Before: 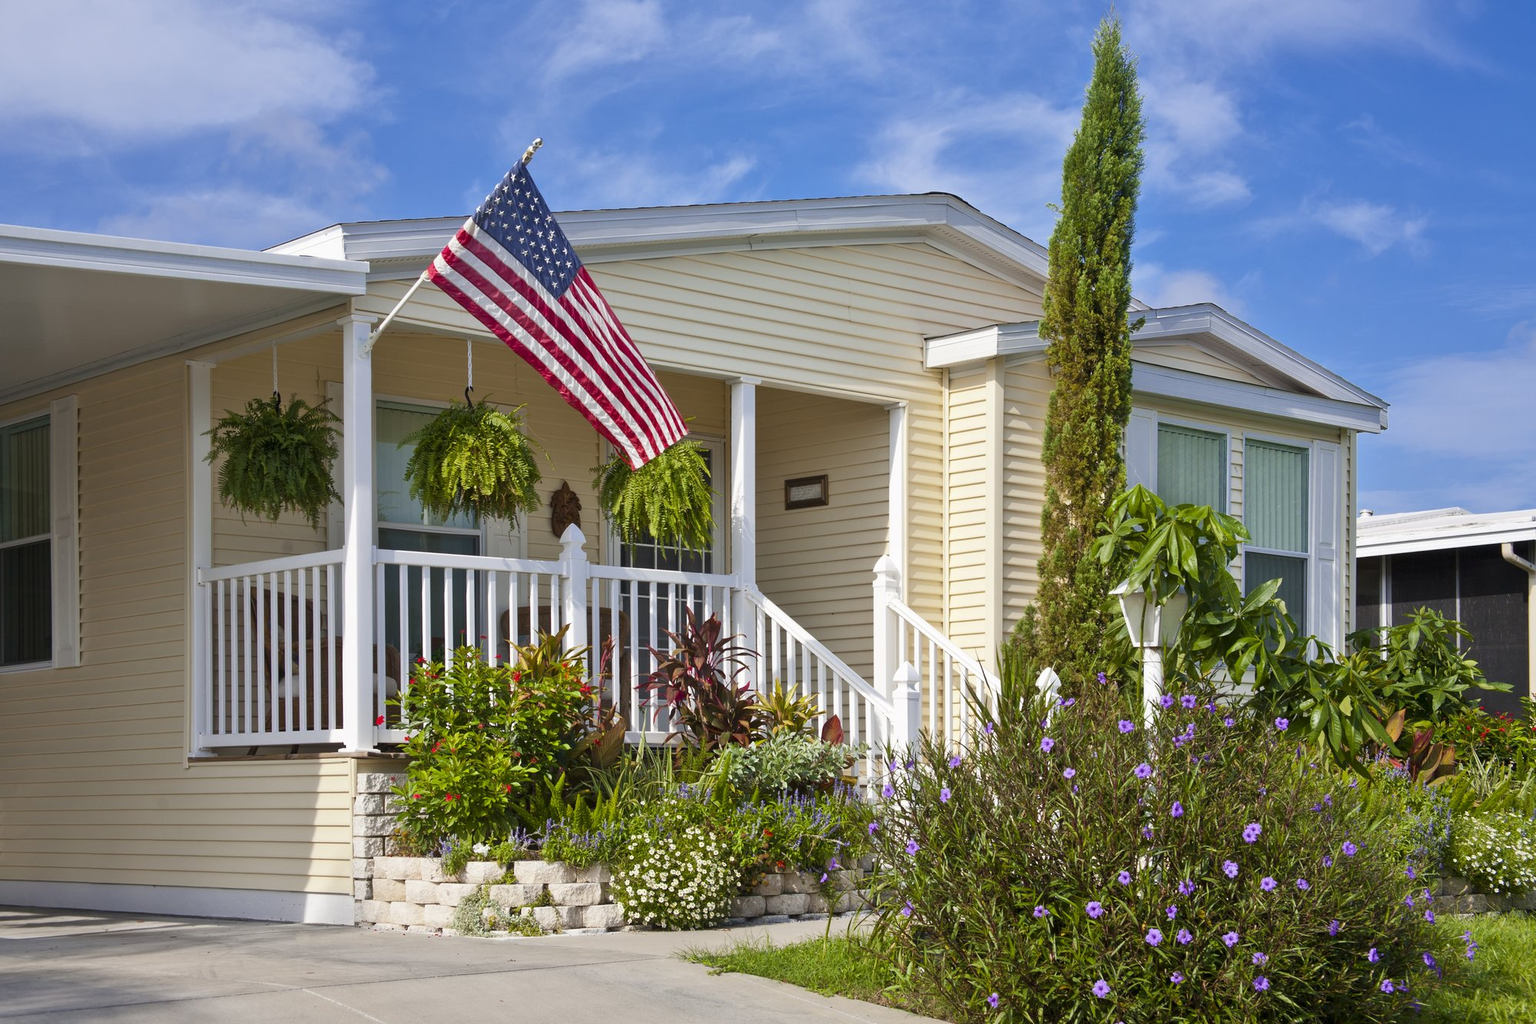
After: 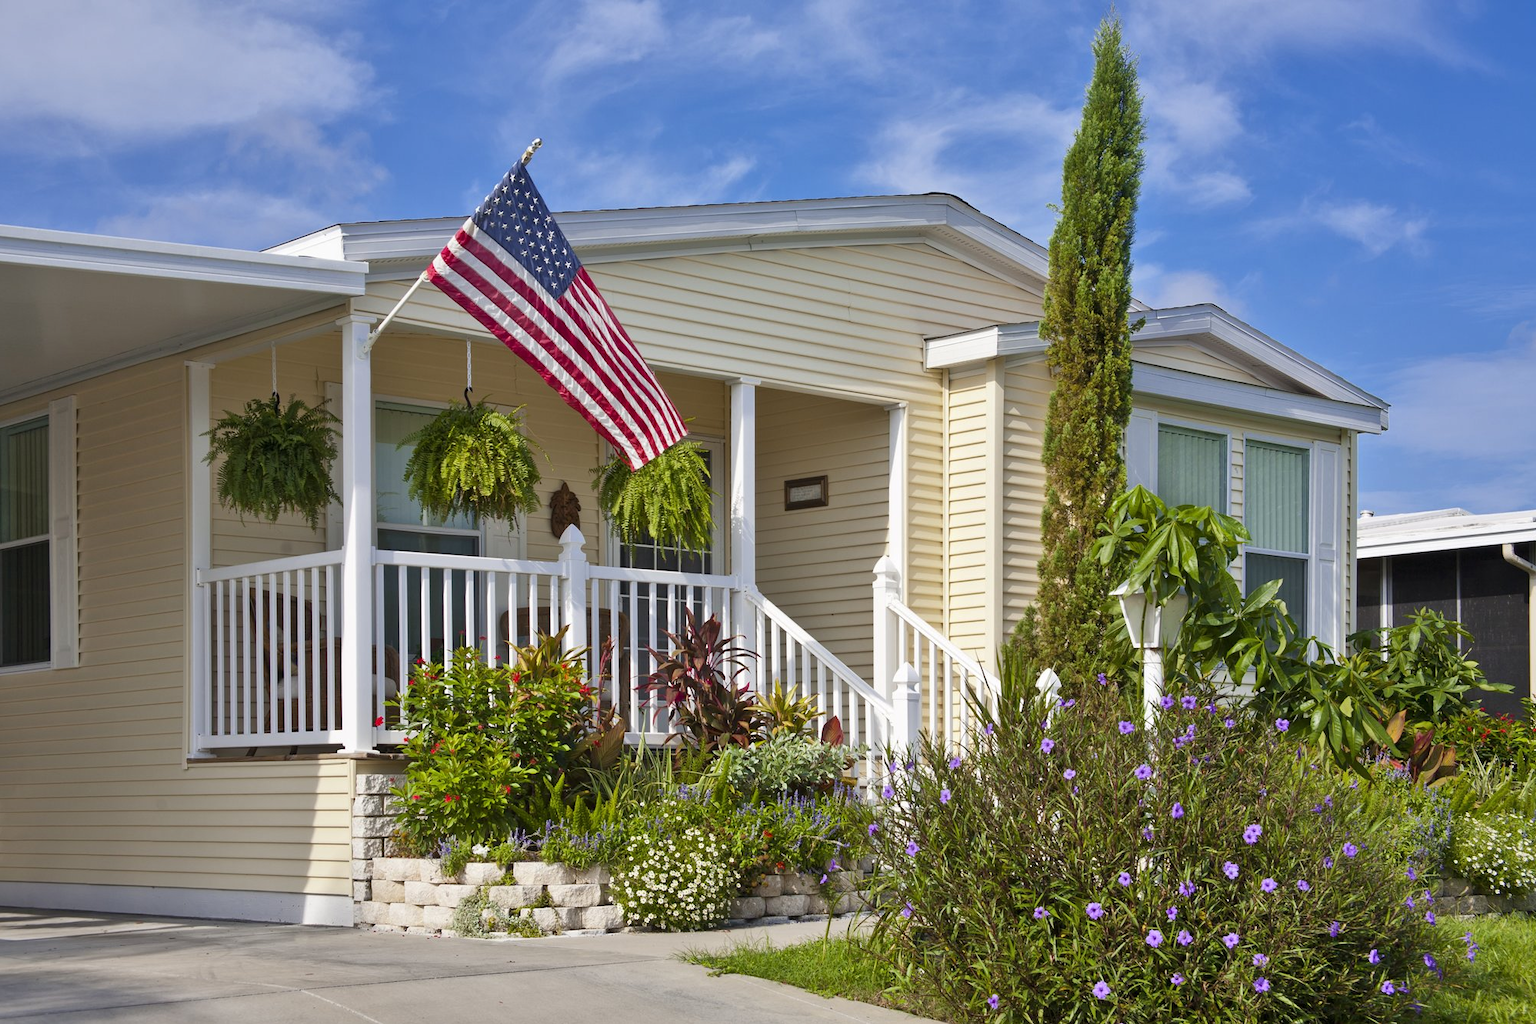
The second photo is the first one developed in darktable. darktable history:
crop and rotate: left 0.129%, bottom 0.007%
shadows and highlights: soften with gaussian
